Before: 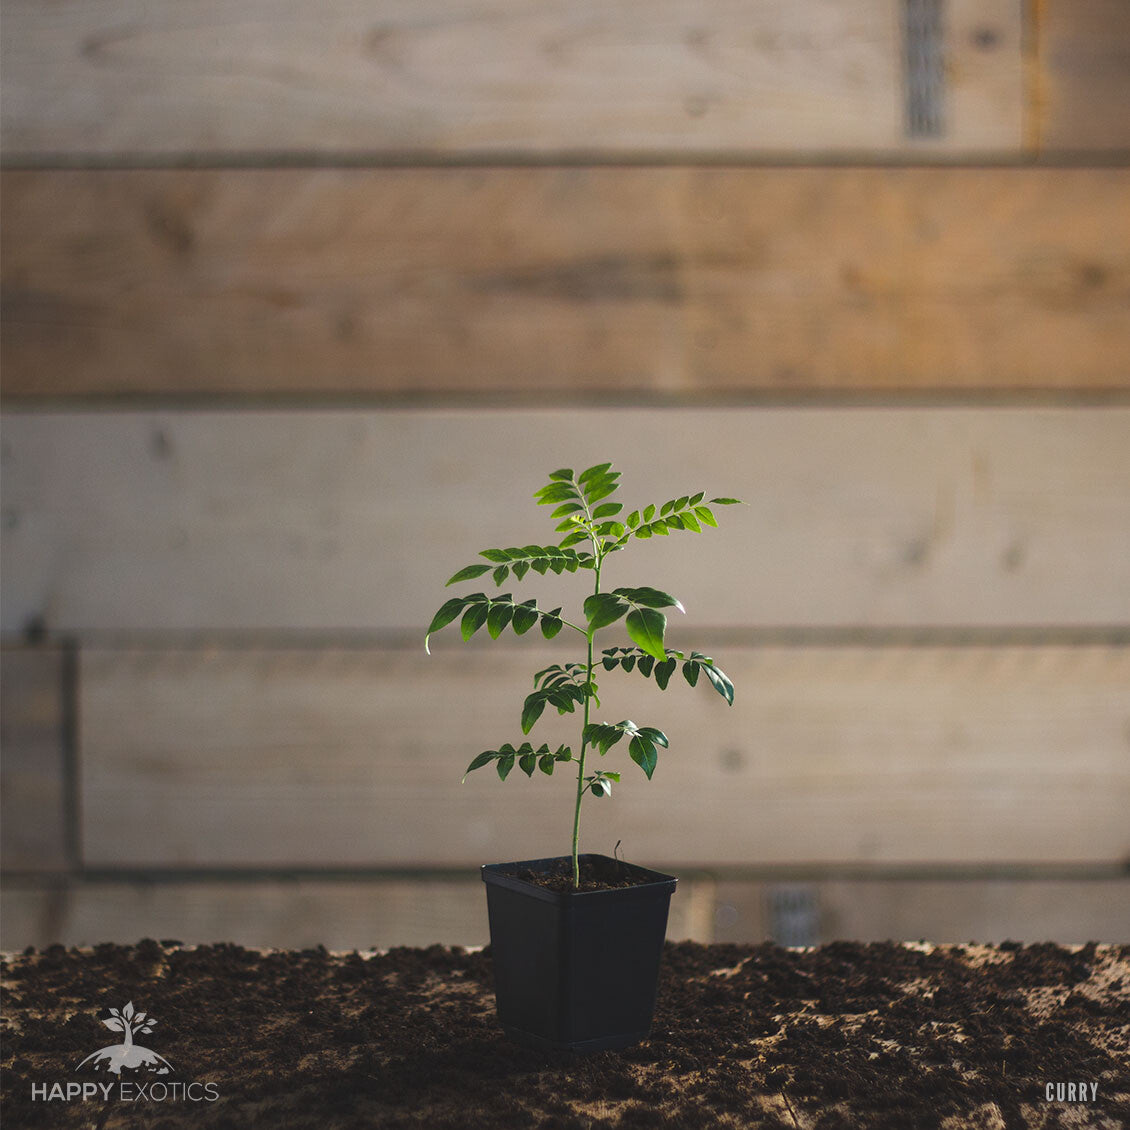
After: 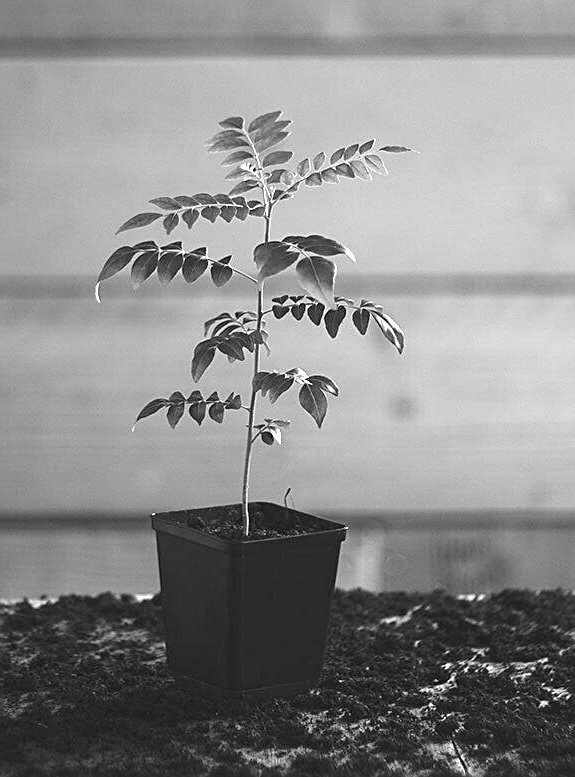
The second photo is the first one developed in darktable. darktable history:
sharpen: on, module defaults
color balance: lift [1, 1.015, 0.987, 0.985], gamma [1, 0.959, 1.042, 0.958], gain [0.927, 0.938, 1.072, 0.928], contrast 1.5%
exposure: black level correction 0.001, exposure 1 EV, compensate highlight preservation false
contrast brightness saturation: saturation -0.1
crop and rotate: left 29.237%, top 31.152%, right 19.807%
monochrome: a 73.58, b 64.21
